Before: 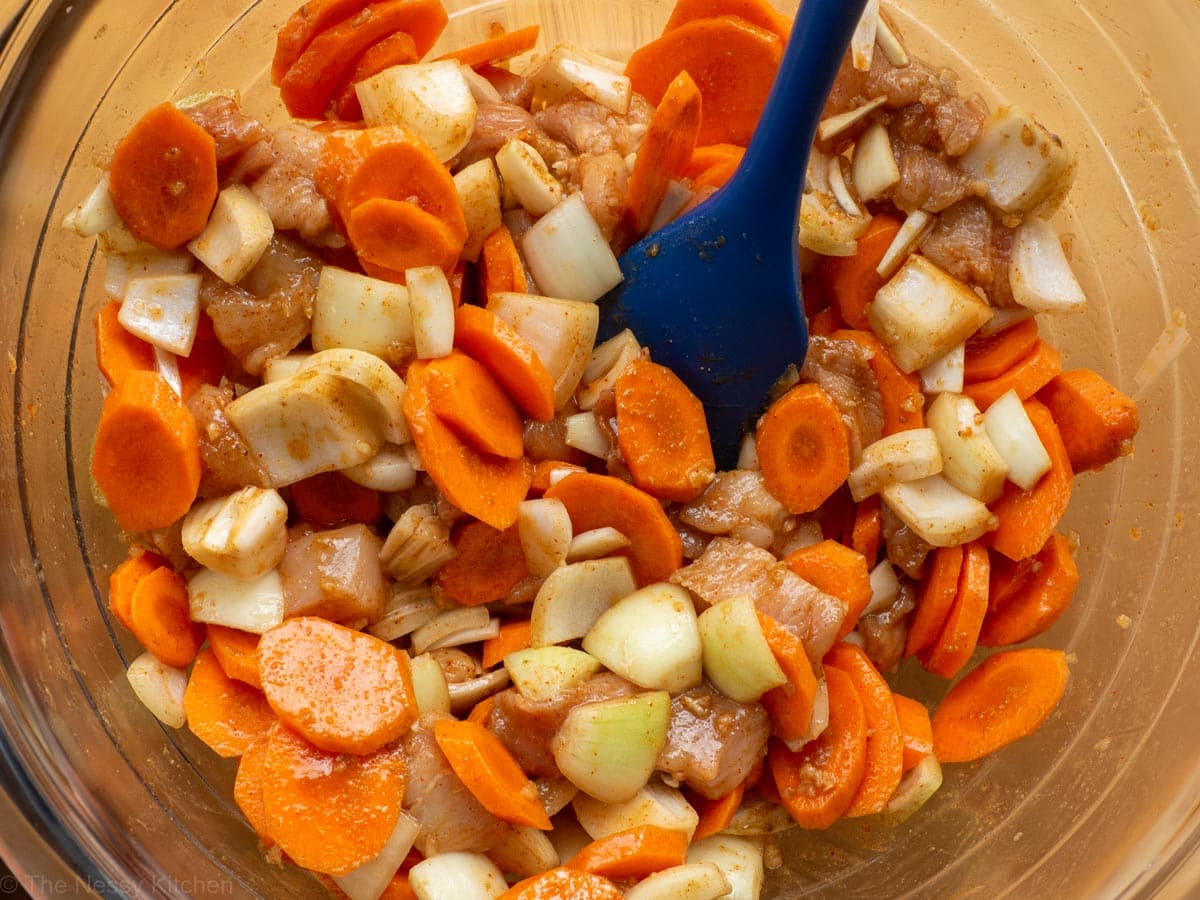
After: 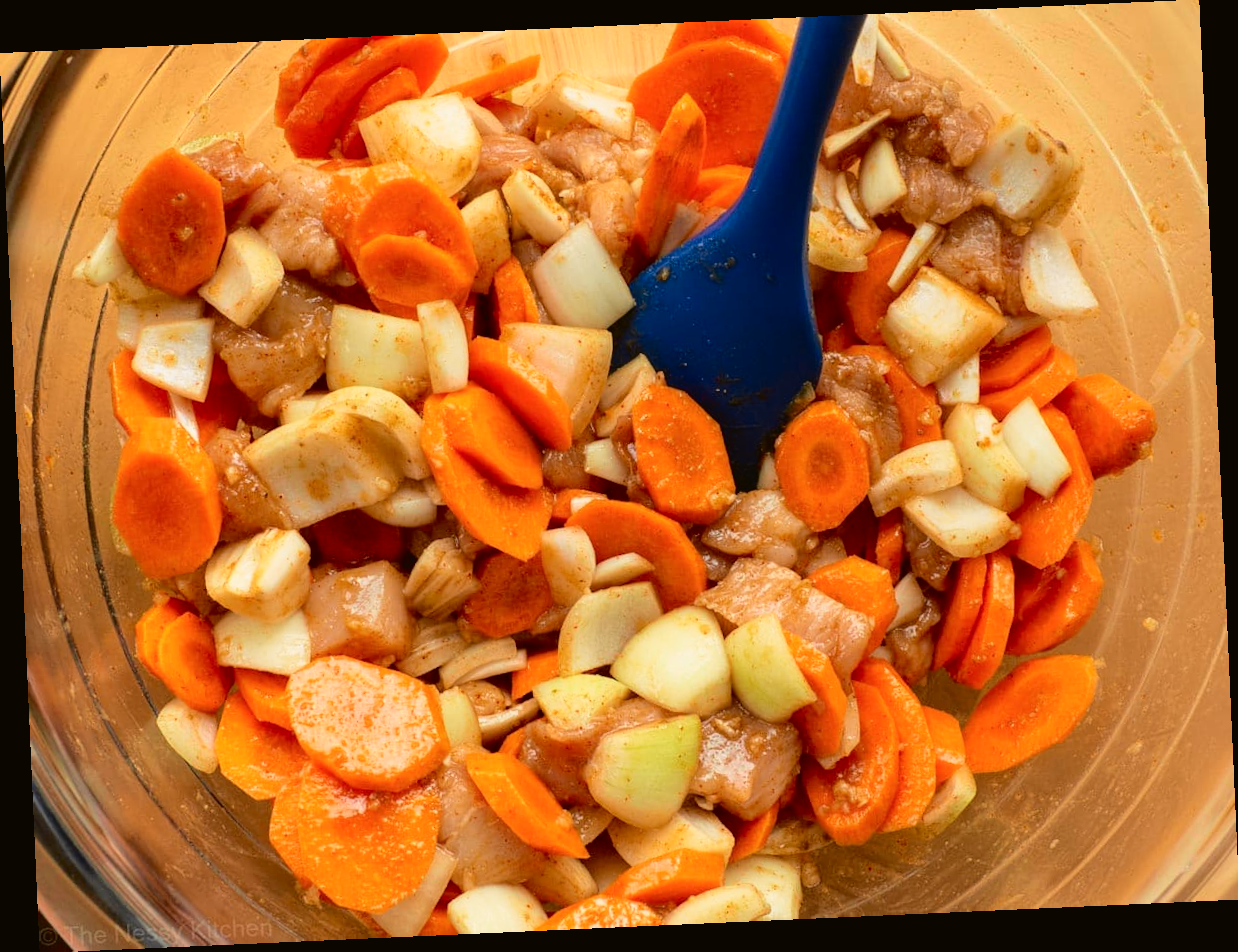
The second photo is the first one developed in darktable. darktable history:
tone curve: curves: ch0 [(0, 0.021) (0.049, 0.044) (0.152, 0.14) (0.328, 0.377) (0.473, 0.543) (0.641, 0.705) (0.85, 0.894) (1, 0.969)]; ch1 [(0, 0) (0.302, 0.331) (0.433, 0.432) (0.472, 0.47) (0.502, 0.503) (0.527, 0.521) (0.564, 0.58) (0.614, 0.626) (0.677, 0.701) (0.859, 0.885) (1, 1)]; ch2 [(0, 0) (0.33, 0.301) (0.447, 0.44) (0.487, 0.496) (0.502, 0.516) (0.535, 0.563) (0.565, 0.593) (0.608, 0.638) (1, 1)], color space Lab, independent channels, preserve colors none
rotate and perspective: rotation -2.56°, automatic cropping off
